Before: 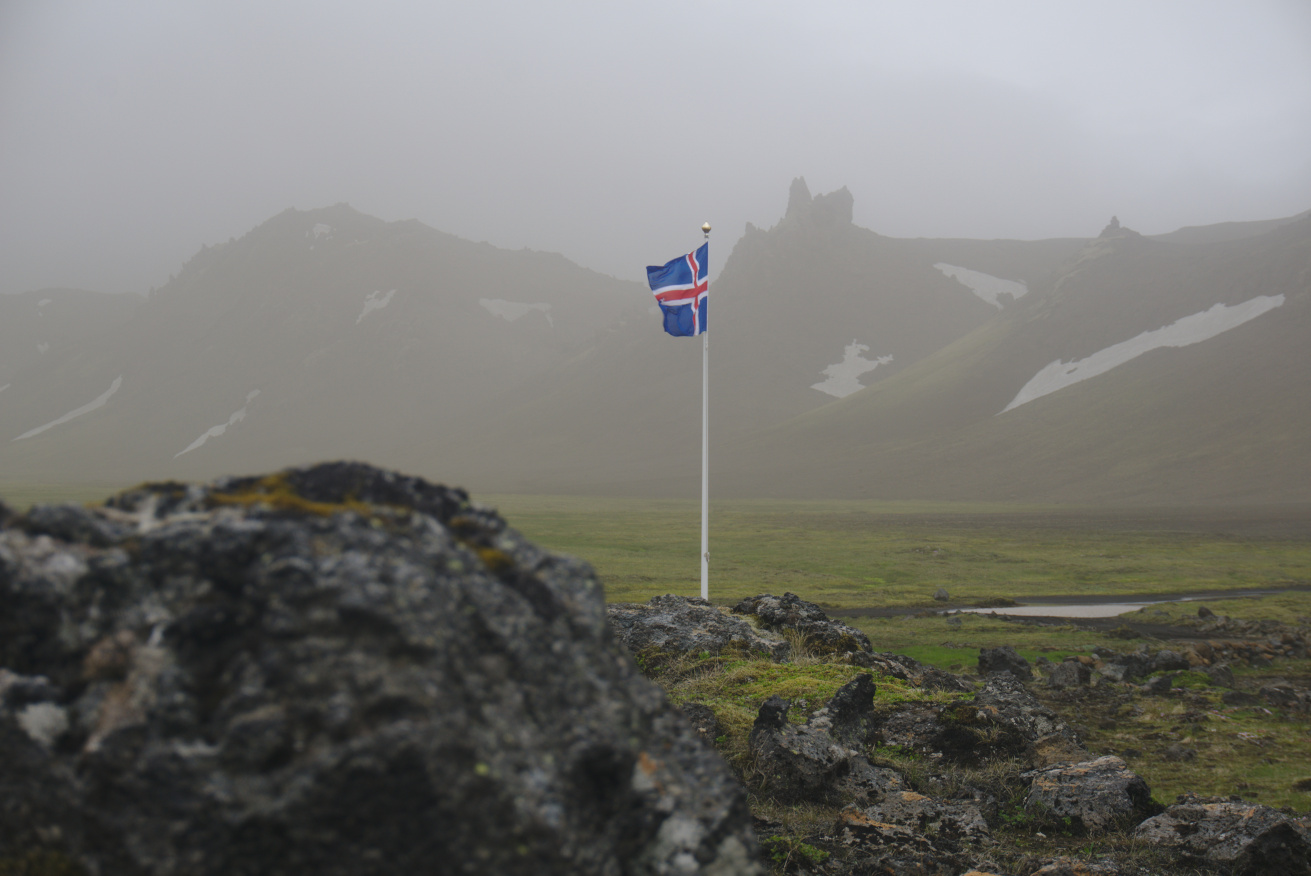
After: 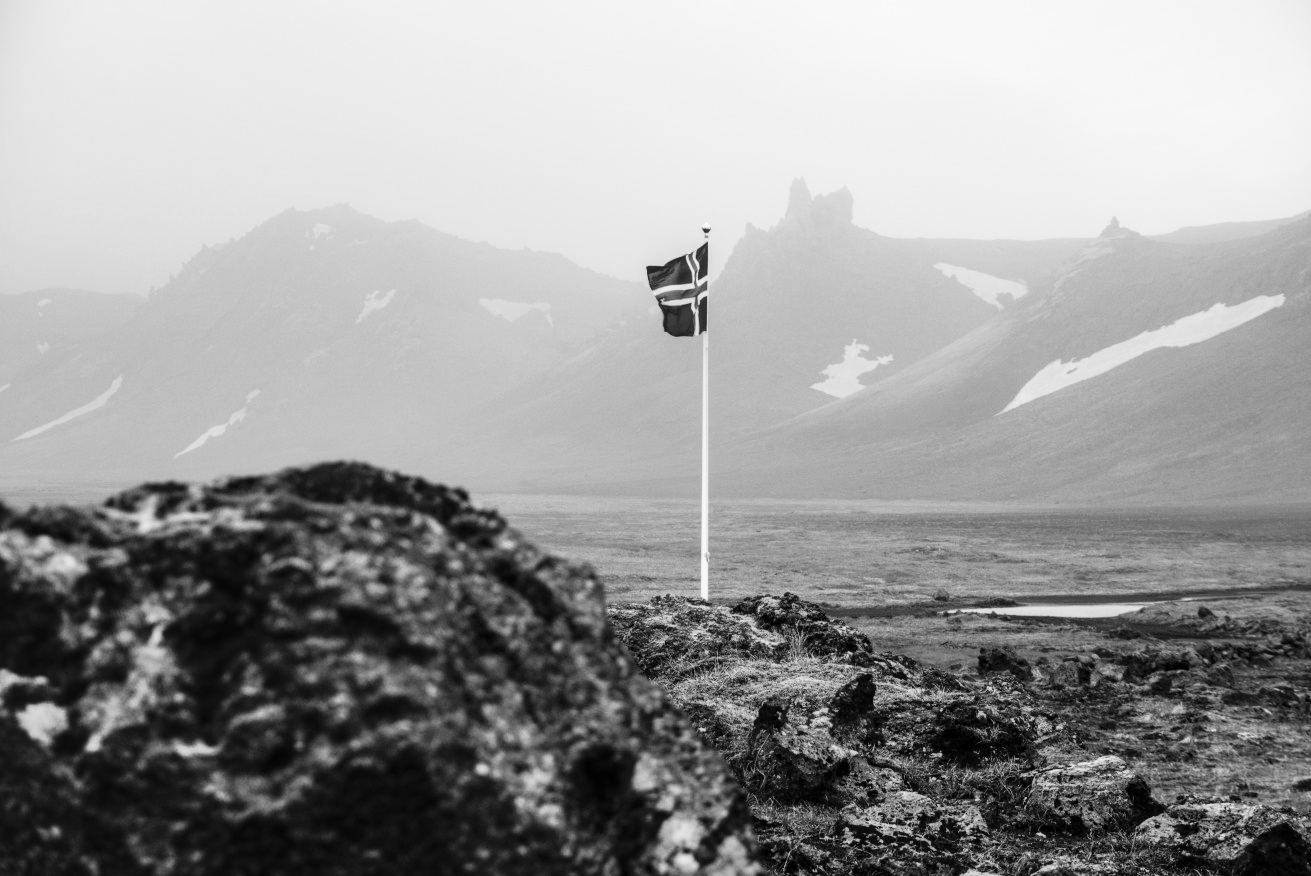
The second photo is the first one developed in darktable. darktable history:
tone equalizer: on, module defaults
shadows and highlights: low approximation 0.01, soften with gaussian
local contrast: on, module defaults
rgb curve: curves: ch0 [(0, 0) (0.21, 0.15) (0.24, 0.21) (0.5, 0.75) (0.75, 0.96) (0.89, 0.99) (1, 1)]; ch1 [(0, 0.02) (0.21, 0.13) (0.25, 0.2) (0.5, 0.67) (0.75, 0.9) (0.89, 0.97) (1, 1)]; ch2 [(0, 0.02) (0.21, 0.13) (0.25, 0.2) (0.5, 0.67) (0.75, 0.9) (0.89, 0.97) (1, 1)], compensate middle gray true
monochrome: on, module defaults
